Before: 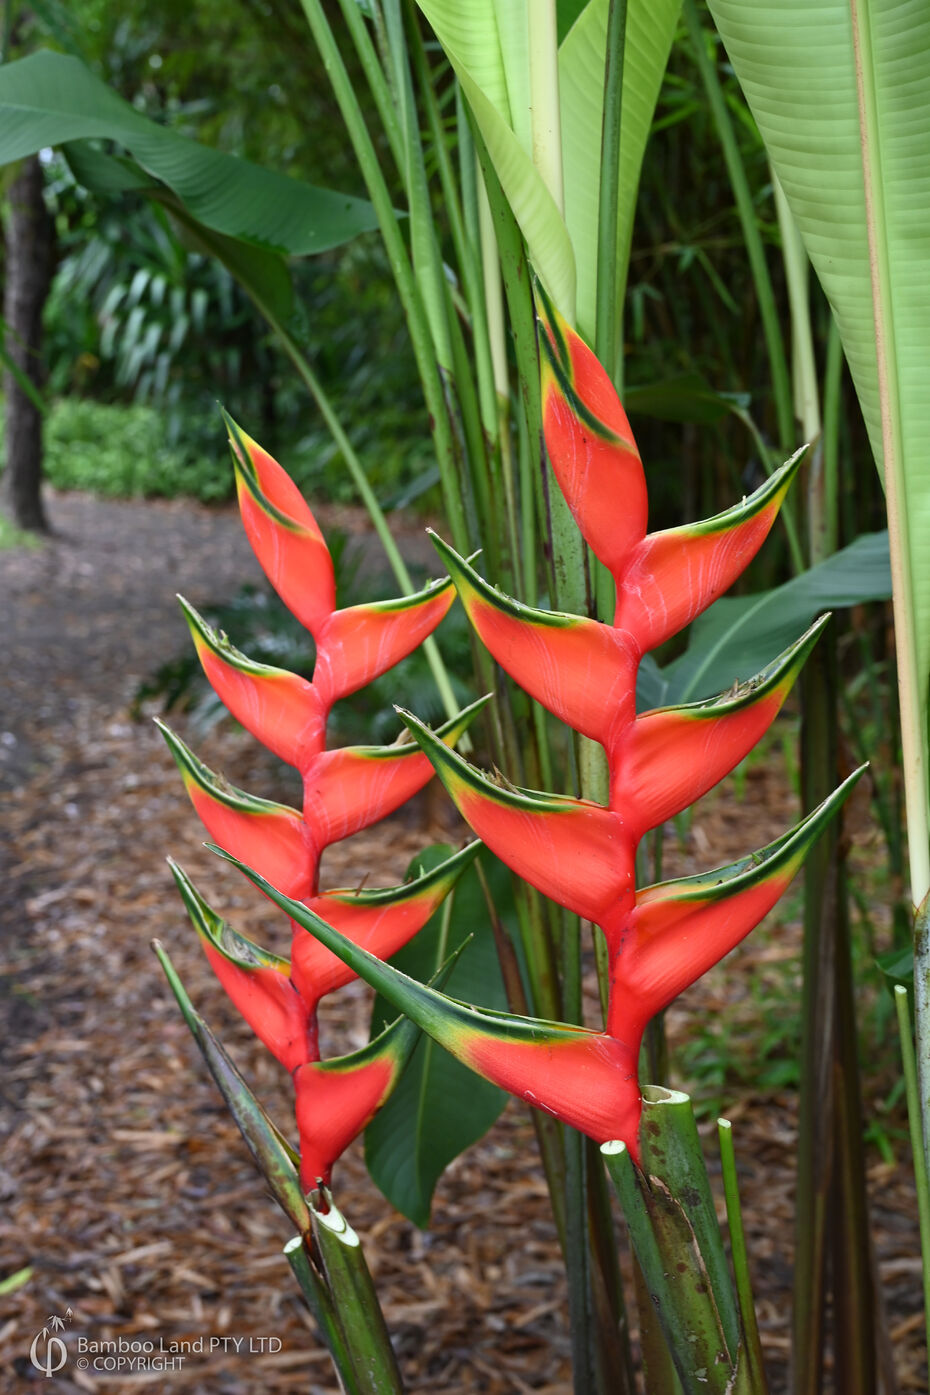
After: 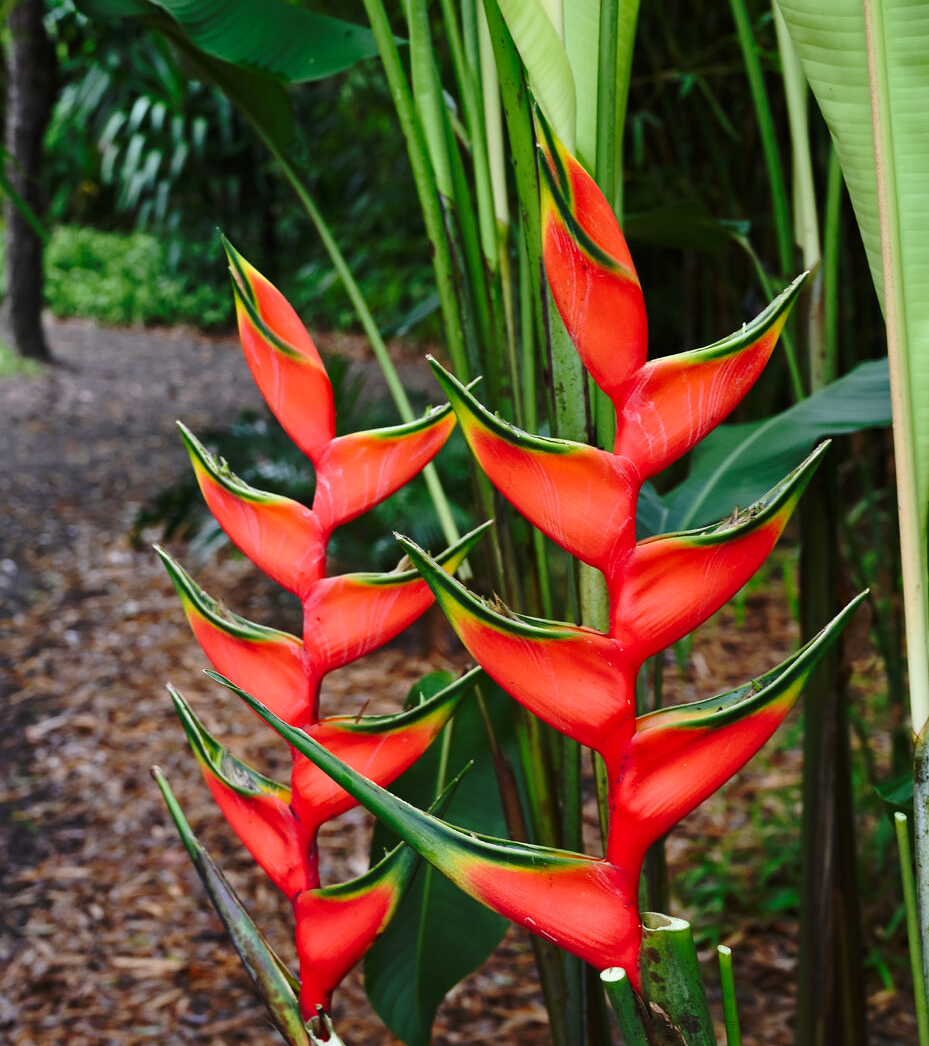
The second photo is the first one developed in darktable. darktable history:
base curve: curves: ch0 [(0, 0) (0.073, 0.04) (0.157, 0.139) (0.492, 0.492) (0.758, 0.758) (1, 1)], preserve colors none
crop and rotate: top 12.5%, bottom 12.5%
